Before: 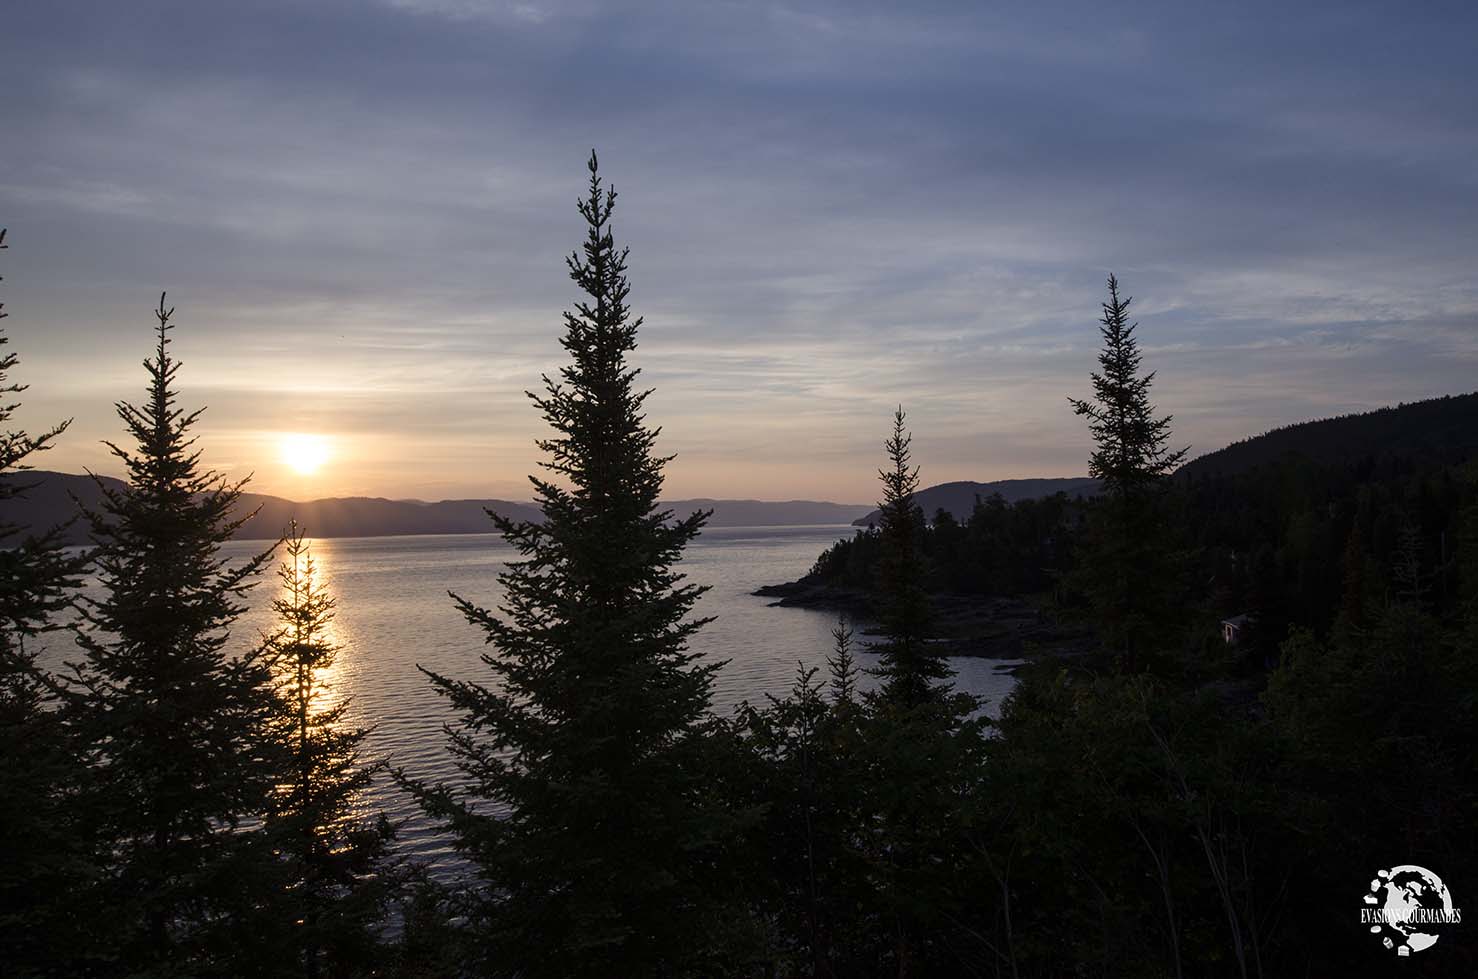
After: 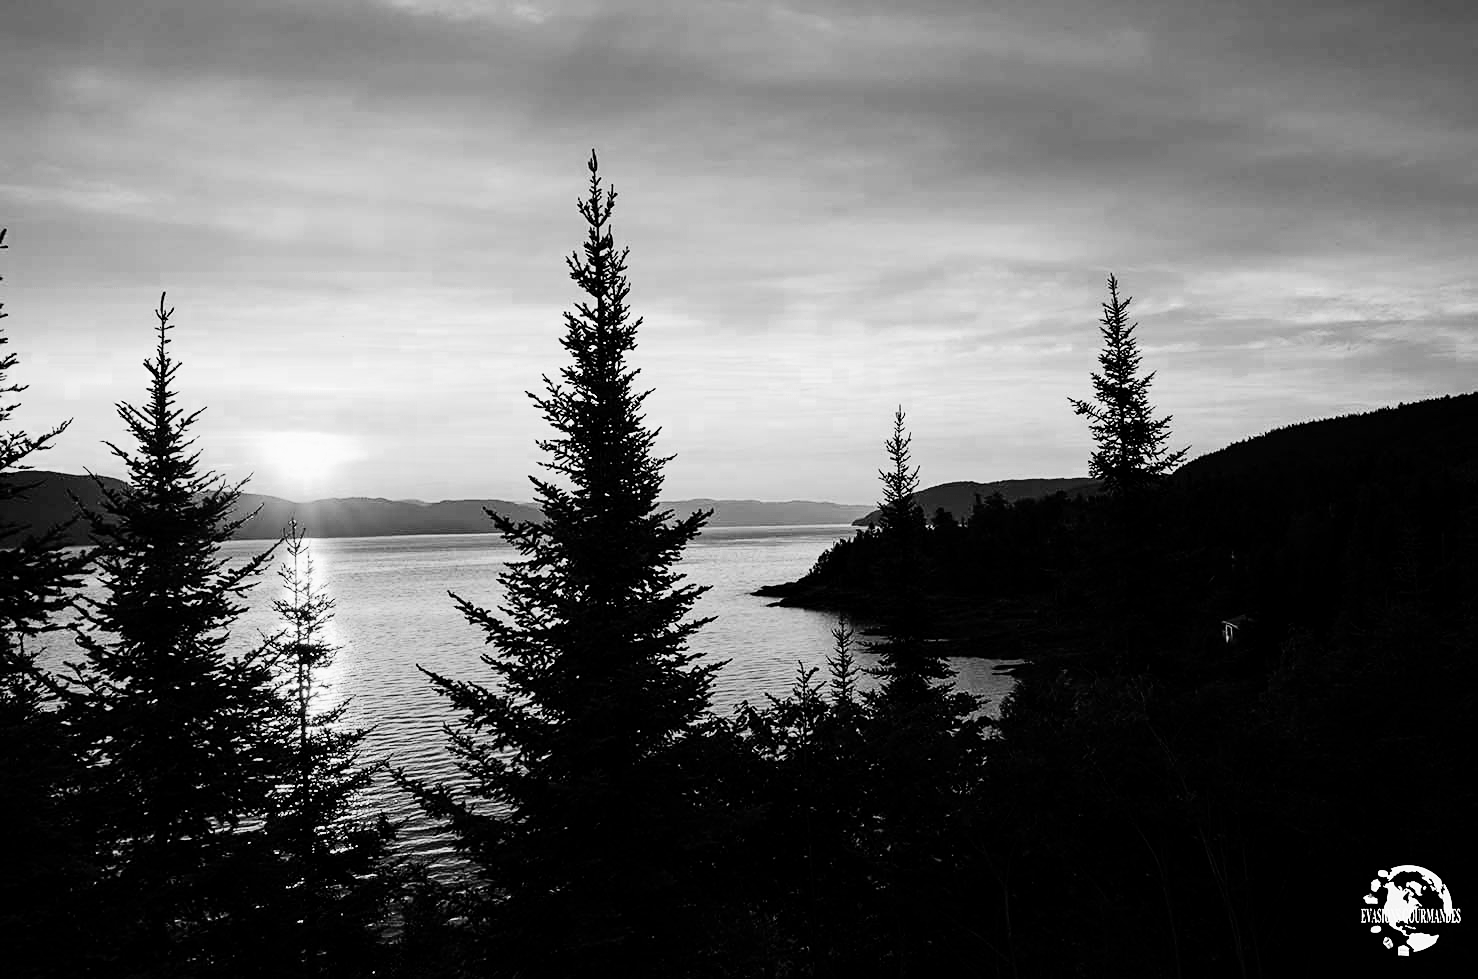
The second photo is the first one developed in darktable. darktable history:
contrast equalizer: octaves 7, y [[0.6 ×6], [0.55 ×6], [0 ×6], [0 ×6], [0 ×6]], mix 0.15
color zones: curves: ch0 [(0, 0.5) (0.125, 0.4) (0.25, 0.5) (0.375, 0.4) (0.5, 0.4) (0.625, 0.35) (0.75, 0.35) (0.875, 0.5)]; ch1 [(0, 0.35) (0.125, 0.45) (0.25, 0.35) (0.375, 0.35) (0.5, 0.35) (0.625, 0.35) (0.75, 0.45) (0.875, 0.35)]; ch2 [(0, 0.6) (0.125, 0.5) (0.25, 0.5) (0.375, 0.6) (0.5, 0.6) (0.625, 0.5) (0.75, 0.5) (0.875, 0.5)]
denoise (profiled): strength 1.2, preserve shadows 0, a [-1, 0, 0], y [[0.5 ×7] ×4, [0 ×7], [0.5 ×7]], compensate highlight preservation false
monochrome: on, module defaults
sharpen: amount 0.2
rgb curve: curves: ch0 [(0, 0) (0.21, 0.15) (0.24, 0.21) (0.5, 0.75) (0.75, 0.96) (0.89, 0.99) (1, 1)]; ch1 [(0, 0.02) (0.21, 0.13) (0.25, 0.2) (0.5, 0.67) (0.75, 0.9) (0.89, 0.97) (1, 1)]; ch2 [(0, 0.02) (0.21, 0.13) (0.25, 0.2) (0.5, 0.67) (0.75, 0.9) (0.89, 0.97) (1, 1)], compensate middle gray true
color balance rgb: shadows lift › chroma 1%, shadows lift › hue 113°, highlights gain › chroma 0.2%, highlights gain › hue 333°, perceptual saturation grading › global saturation 20%, perceptual saturation grading › highlights -50%, perceptual saturation grading › shadows 25%, contrast -20%
